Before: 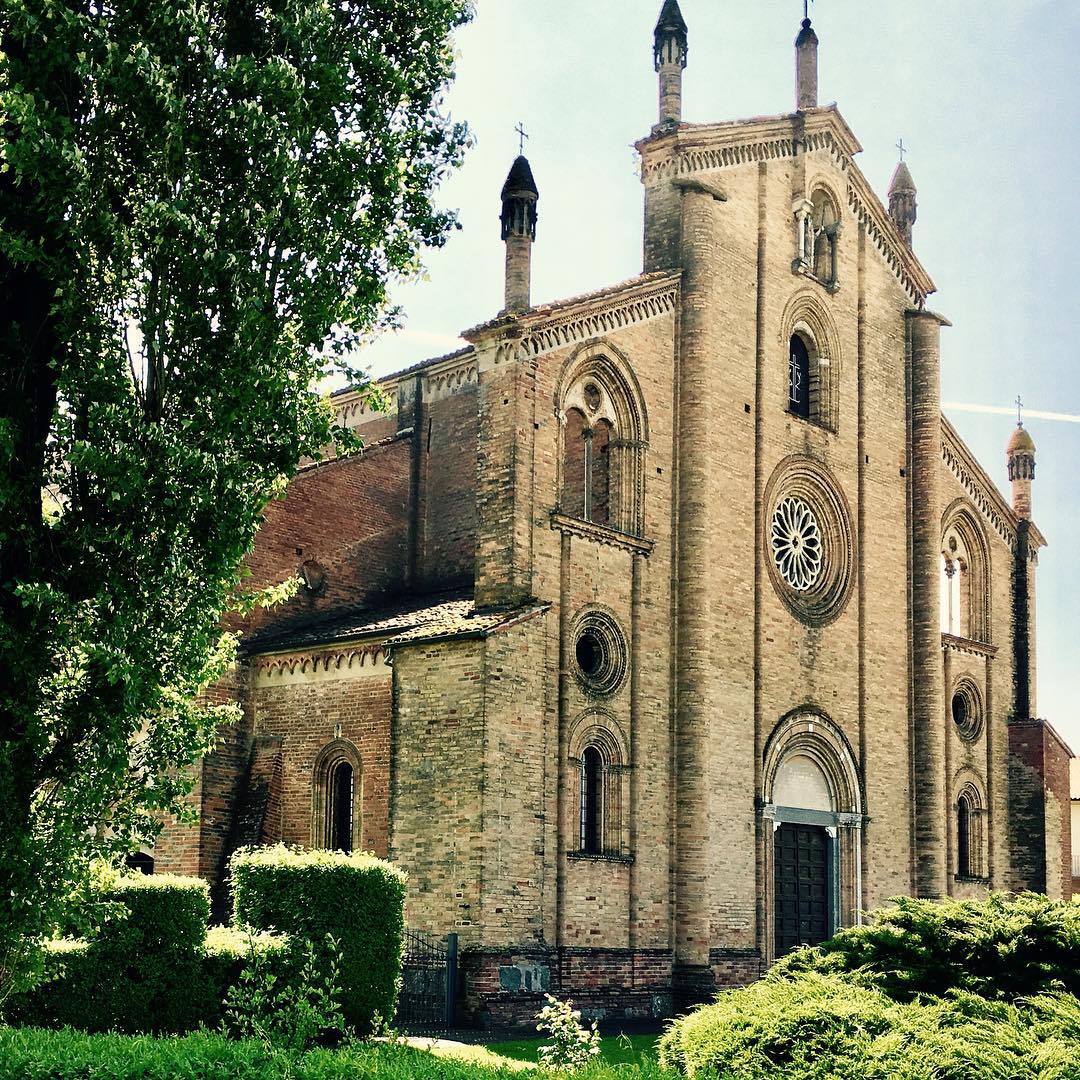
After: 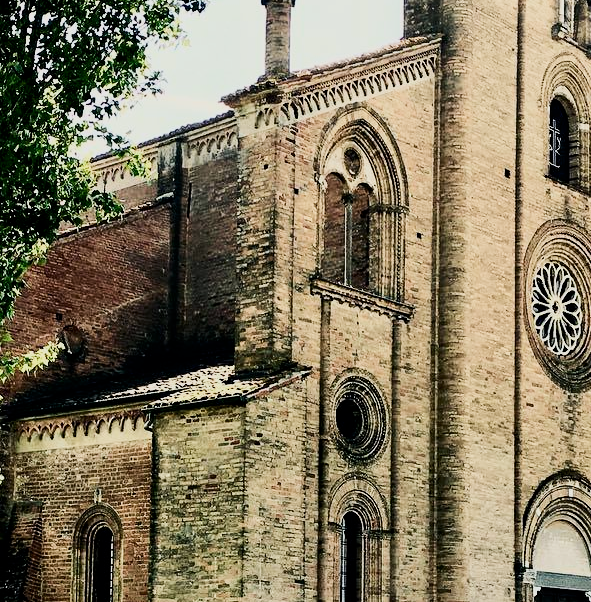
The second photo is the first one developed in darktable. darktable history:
crop and rotate: left 22.311%, top 21.912%, right 22.922%, bottom 22.258%
contrast brightness saturation: contrast 0.279
filmic rgb: black relative exposure -9.3 EV, white relative exposure 6.78 EV, threshold 3.04 EV, hardness 3.08, contrast 1.059, enable highlight reconstruction true
